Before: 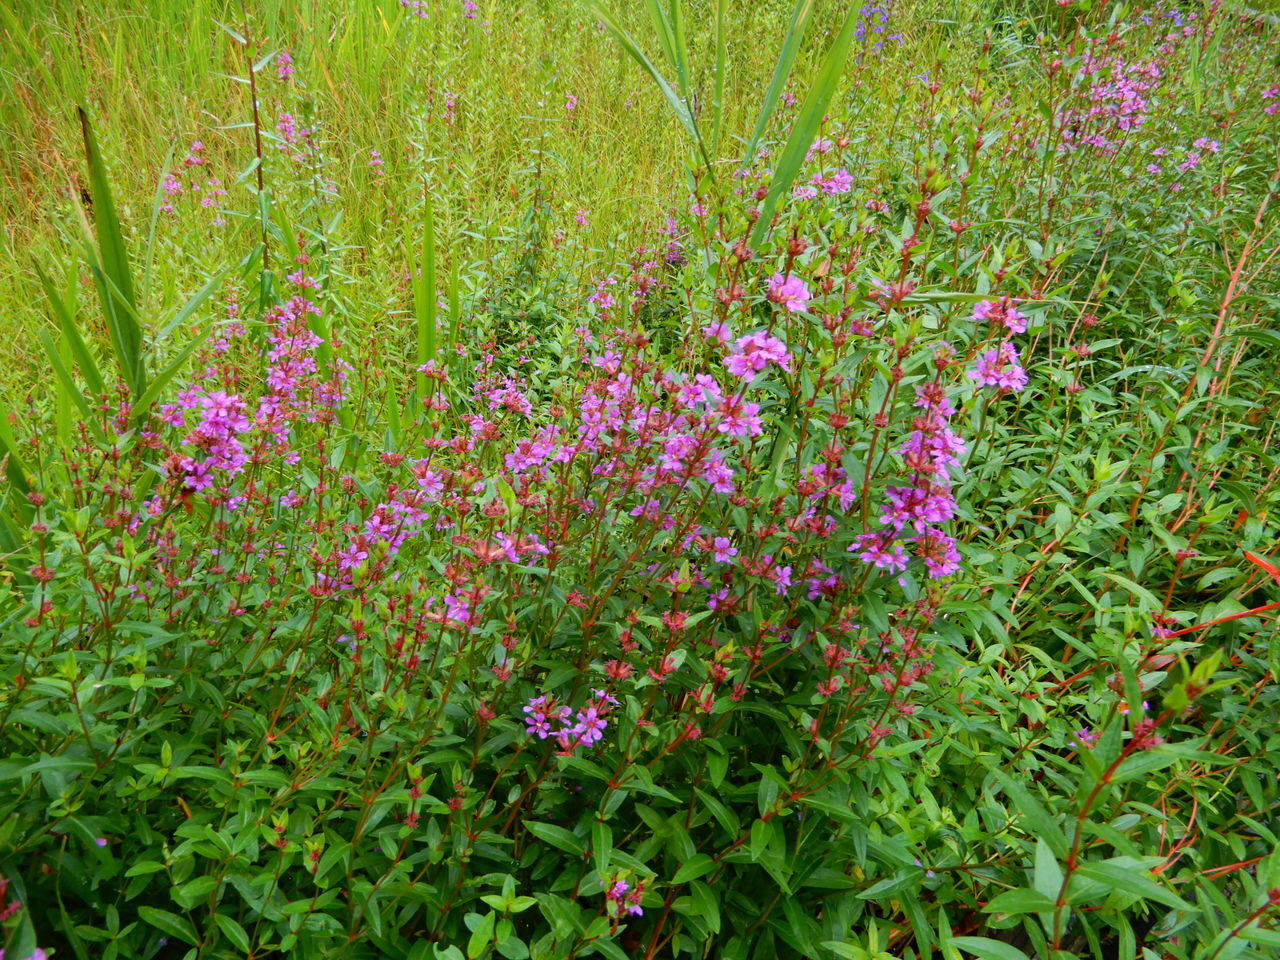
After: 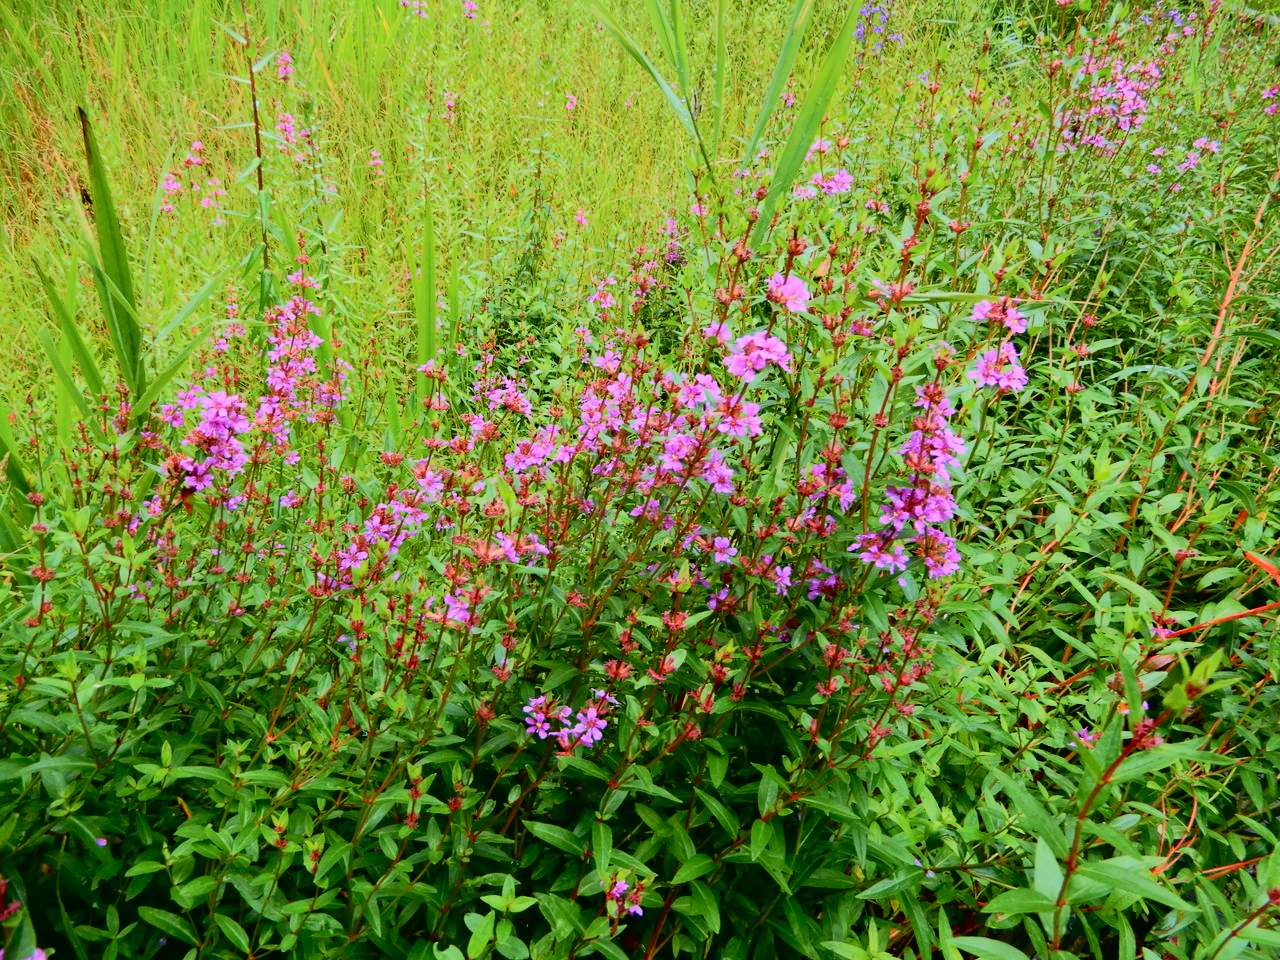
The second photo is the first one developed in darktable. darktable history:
tone curve: curves: ch0 [(0, 0.017) (0.091, 0.04) (0.296, 0.276) (0.439, 0.482) (0.64, 0.729) (0.785, 0.817) (0.995, 0.917)]; ch1 [(0, 0) (0.384, 0.365) (0.463, 0.447) (0.486, 0.474) (0.503, 0.497) (0.526, 0.52) (0.555, 0.564) (0.578, 0.589) (0.638, 0.66) (0.766, 0.773) (1, 1)]; ch2 [(0, 0) (0.374, 0.344) (0.446, 0.443) (0.501, 0.509) (0.528, 0.522) (0.569, 0.593) (0.61, 0.646) (0.666, 0.688) (1, 1)], color space Lab, independent channels, preserve colors none
